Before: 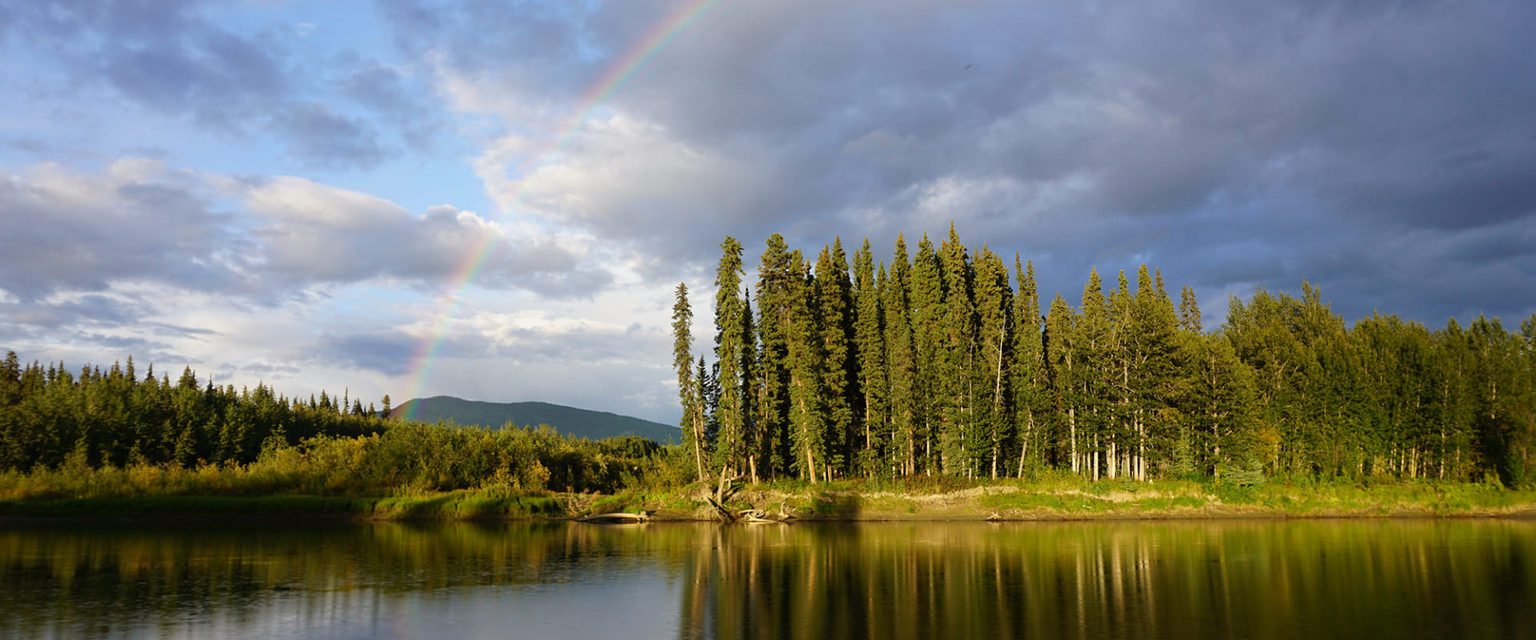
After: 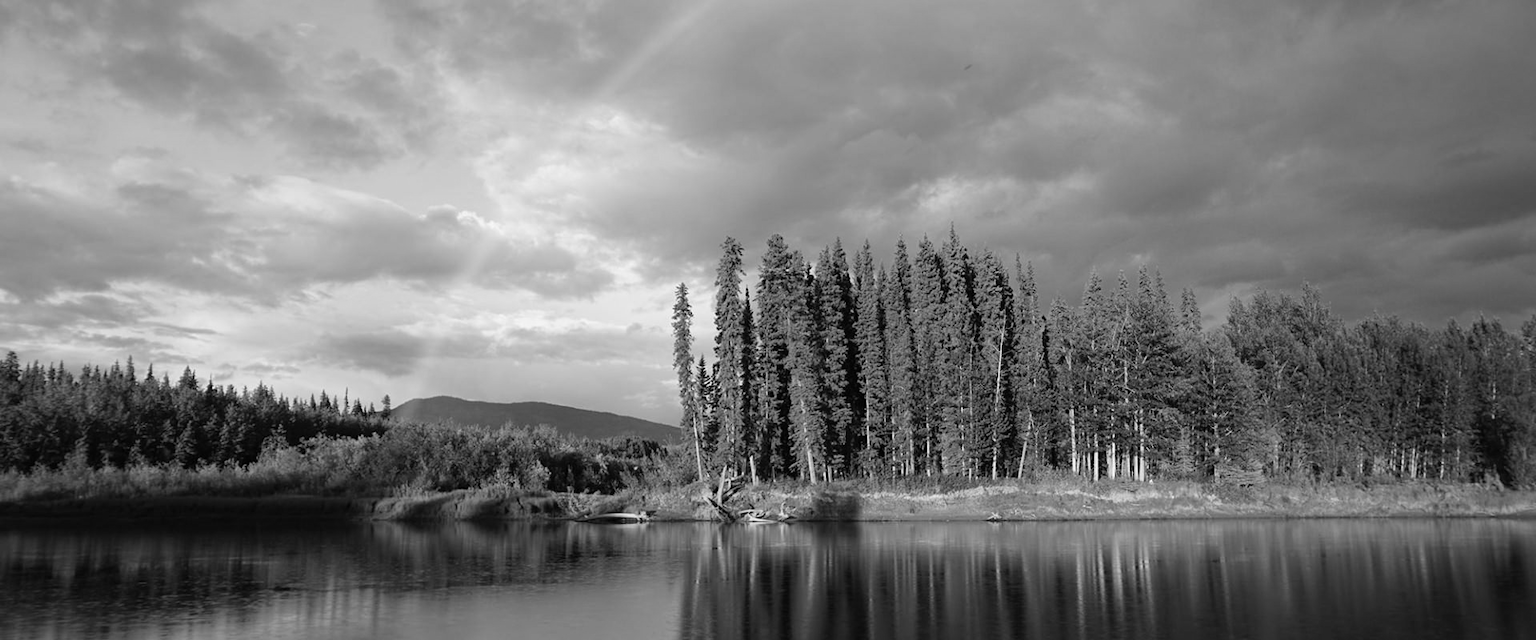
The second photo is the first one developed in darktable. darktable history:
exposure: compensate highlight preservation false
monochrome: on, module defaults
